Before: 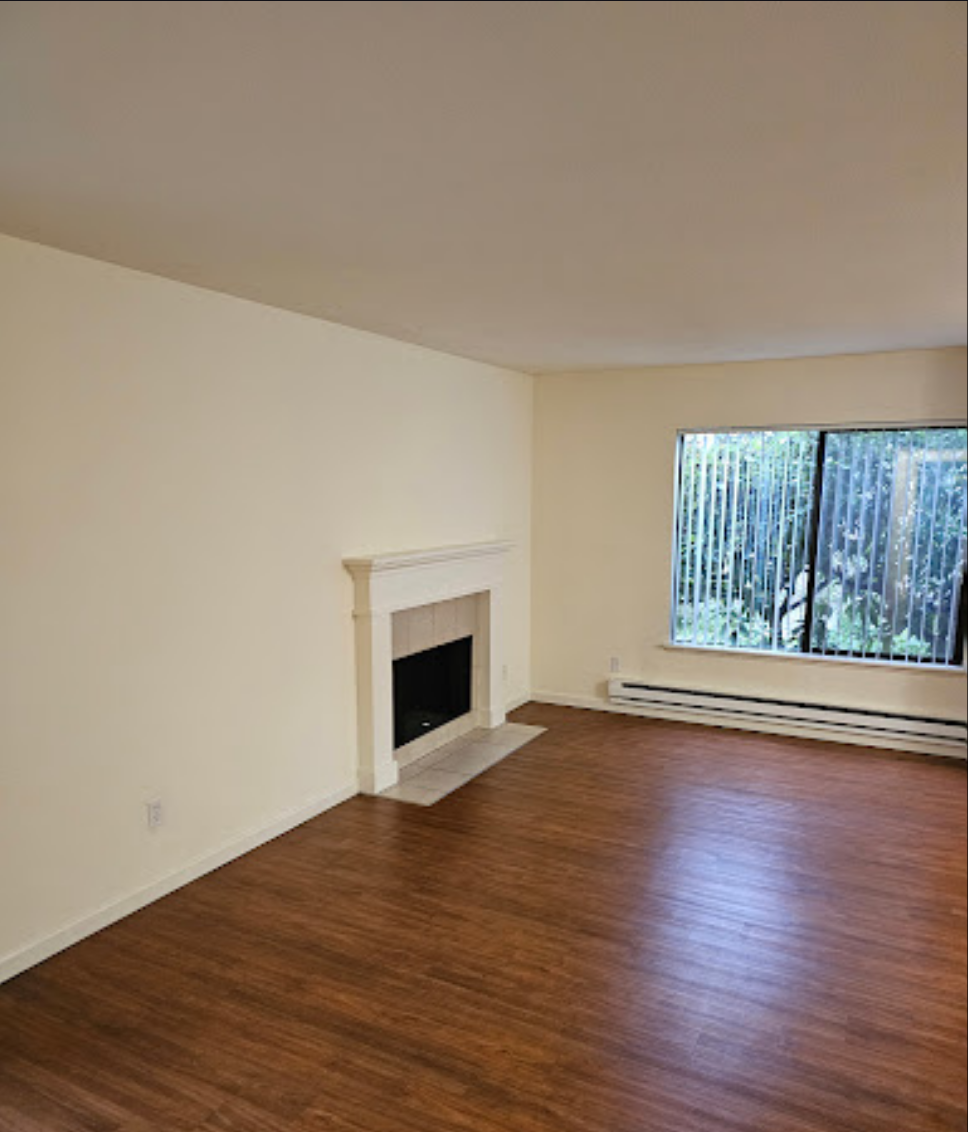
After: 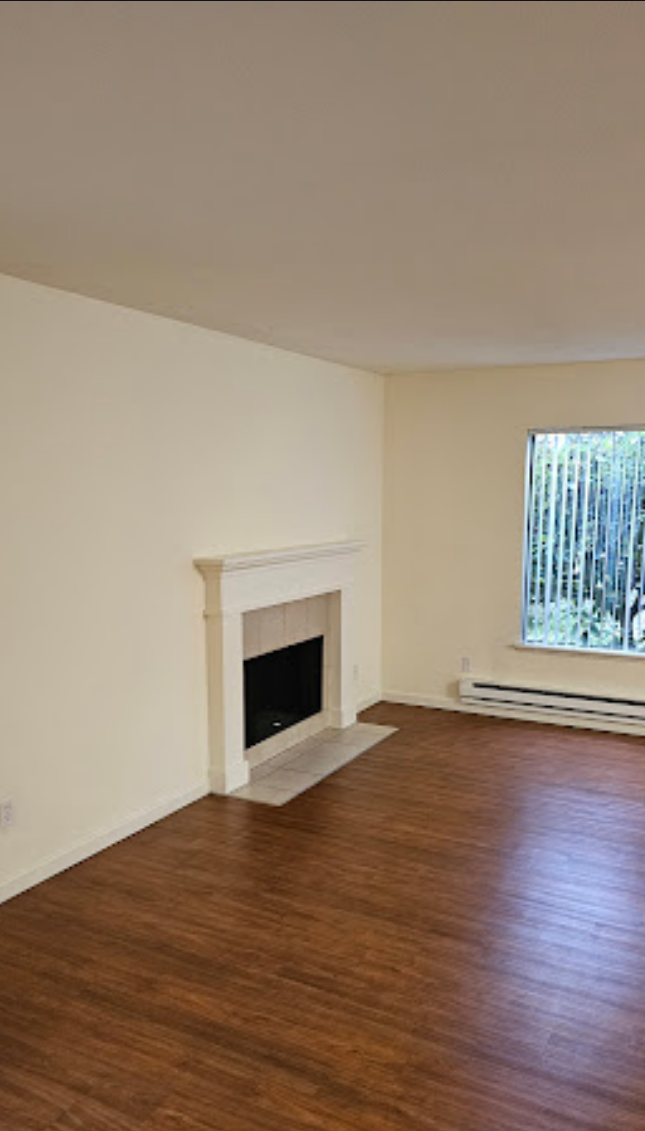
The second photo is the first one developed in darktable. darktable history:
rotate and perspective: automatic cropping off
crop and rotate: left 15.446%, right 17.836%
